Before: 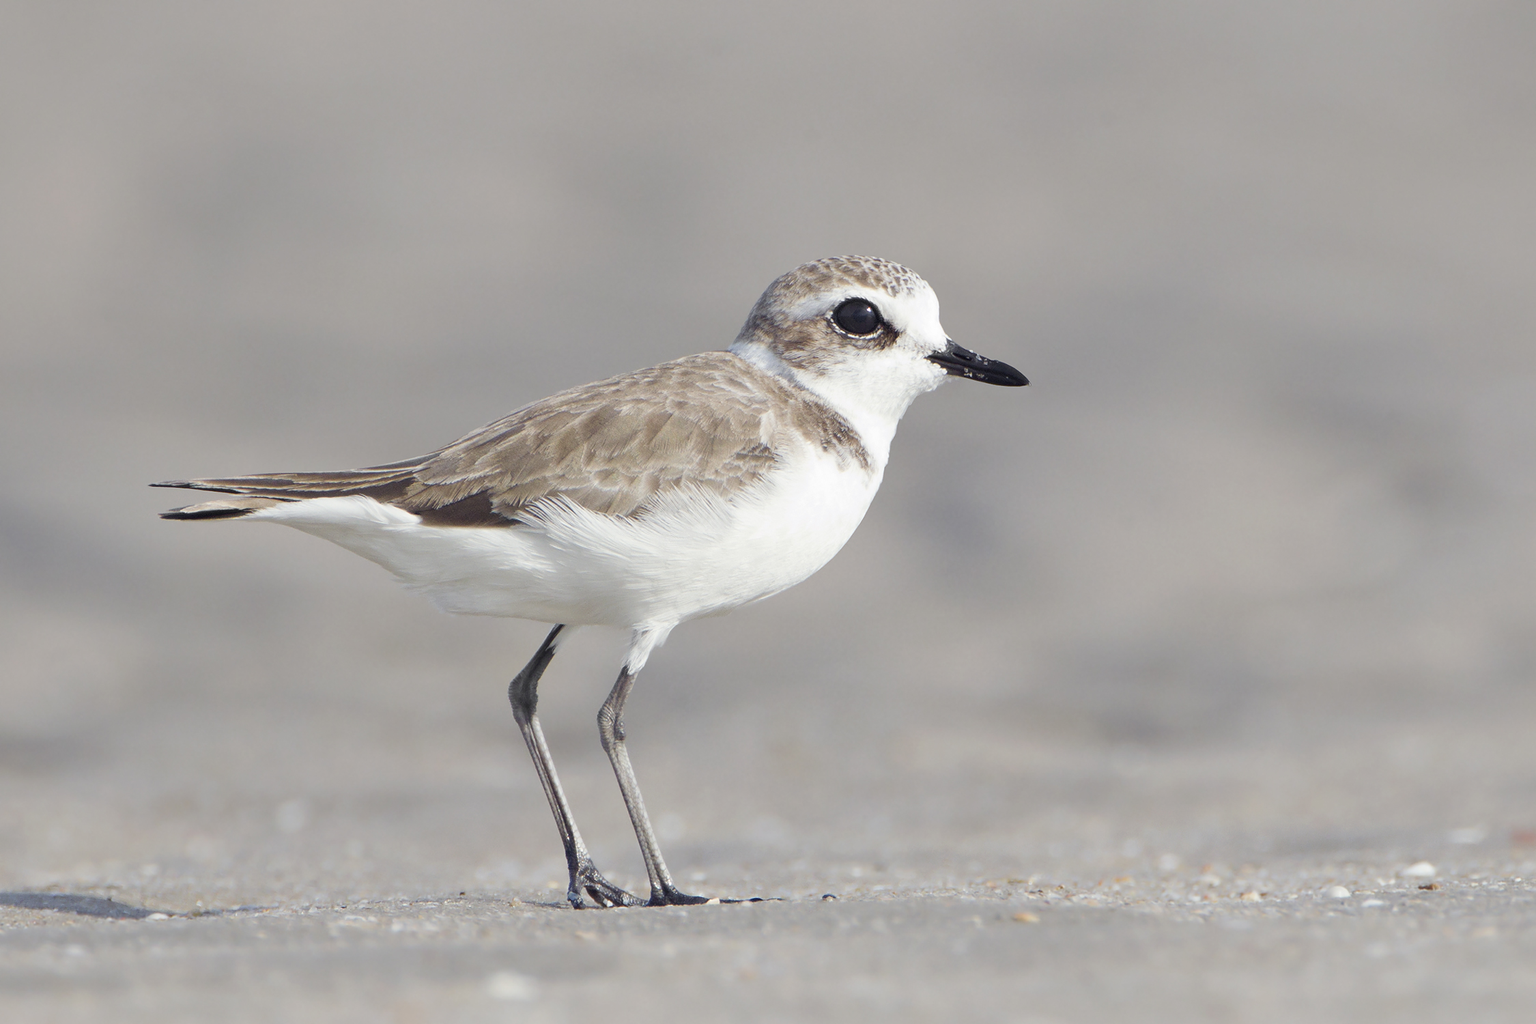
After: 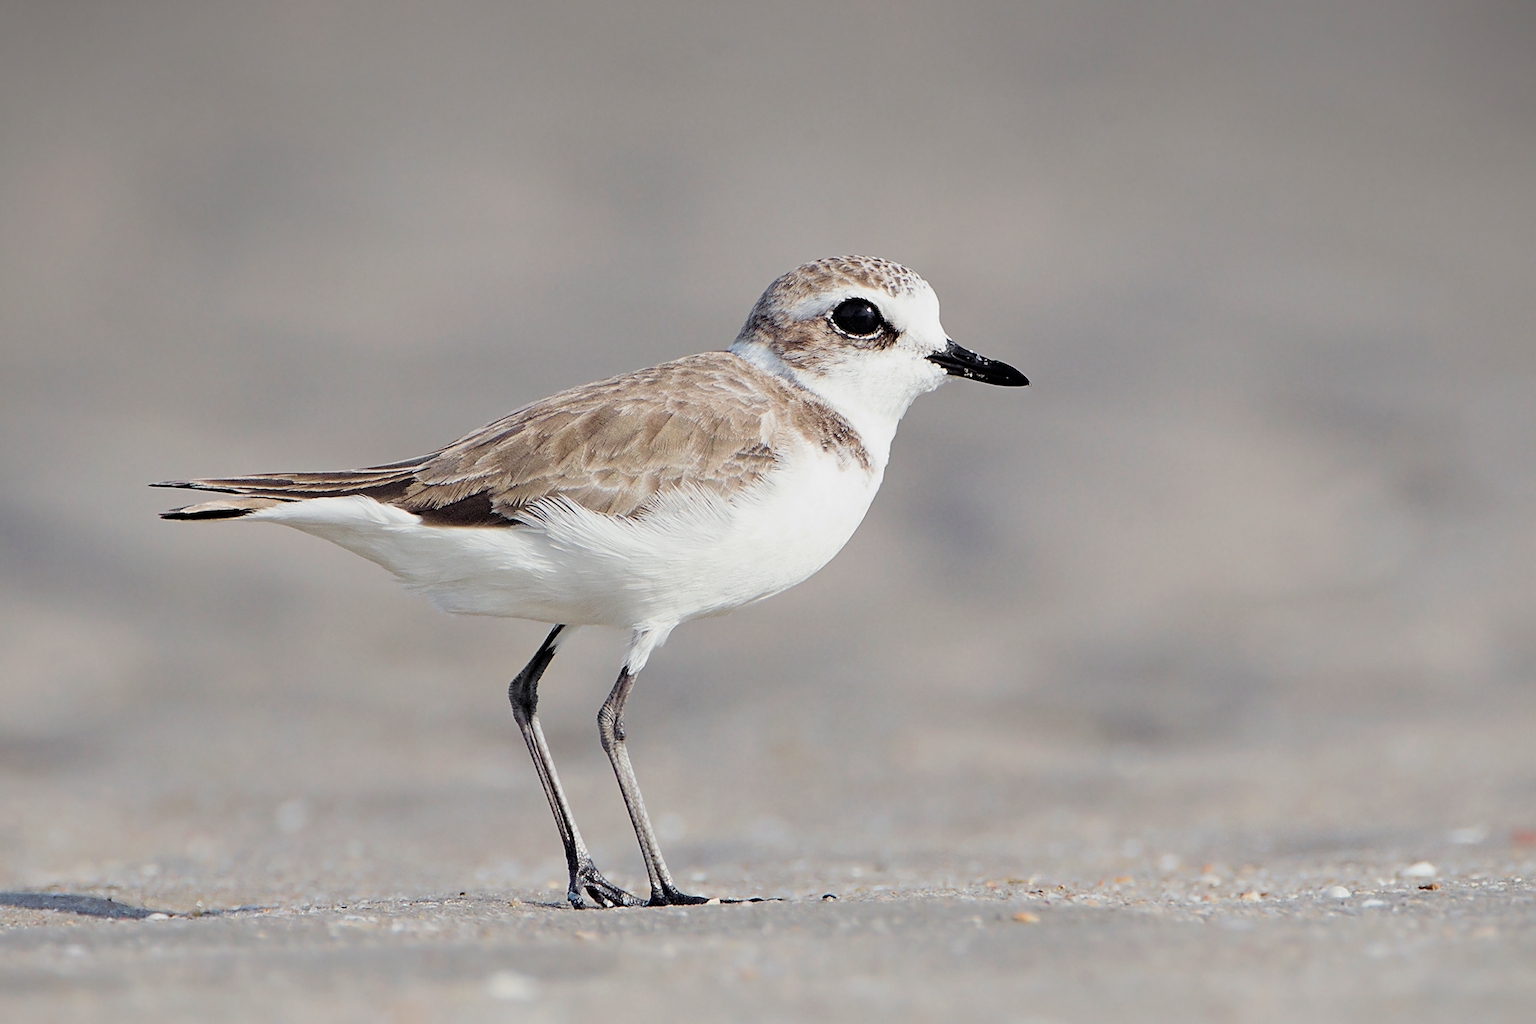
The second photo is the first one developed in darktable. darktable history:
filmic rgb: black relative exposure -5 EV, white relative exposure 3.2 EV, hardness 3.42, contrast 1.2, highlights saturation mix -30%
sharpen: on, module defaults
haze removal: adaptive false
vignetting: fall-off start 97.52%, fall-off radius 100%, brightness -0.574, saturation 0, center (-0.027, 0.404), width/height ratio 1.368, unbound false
